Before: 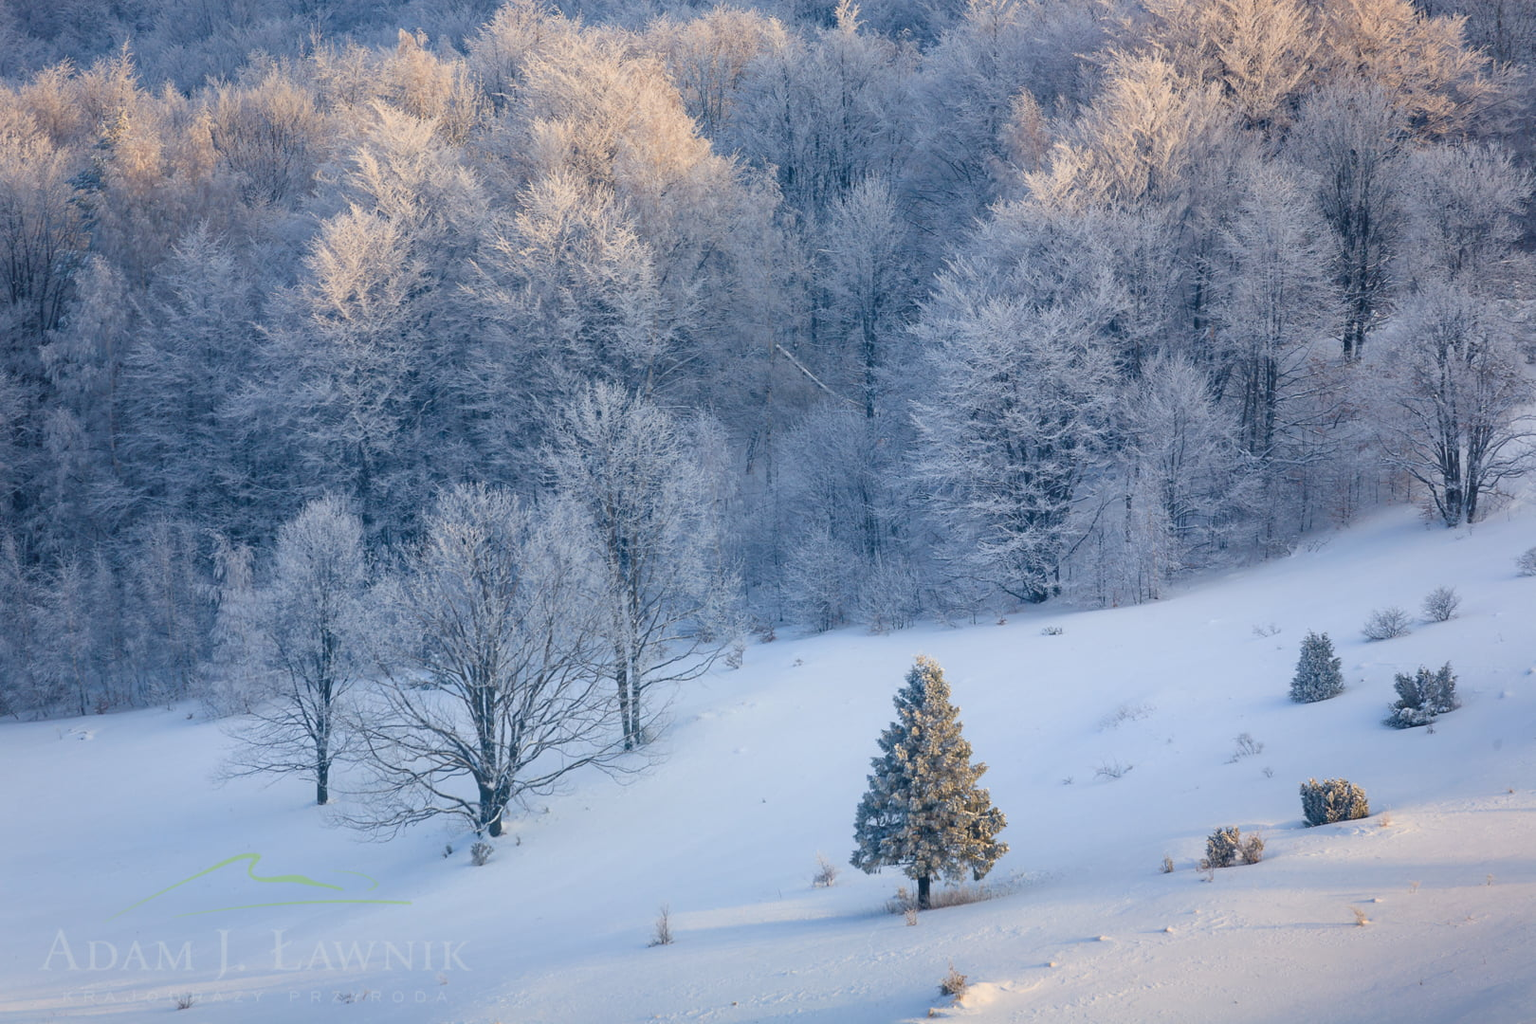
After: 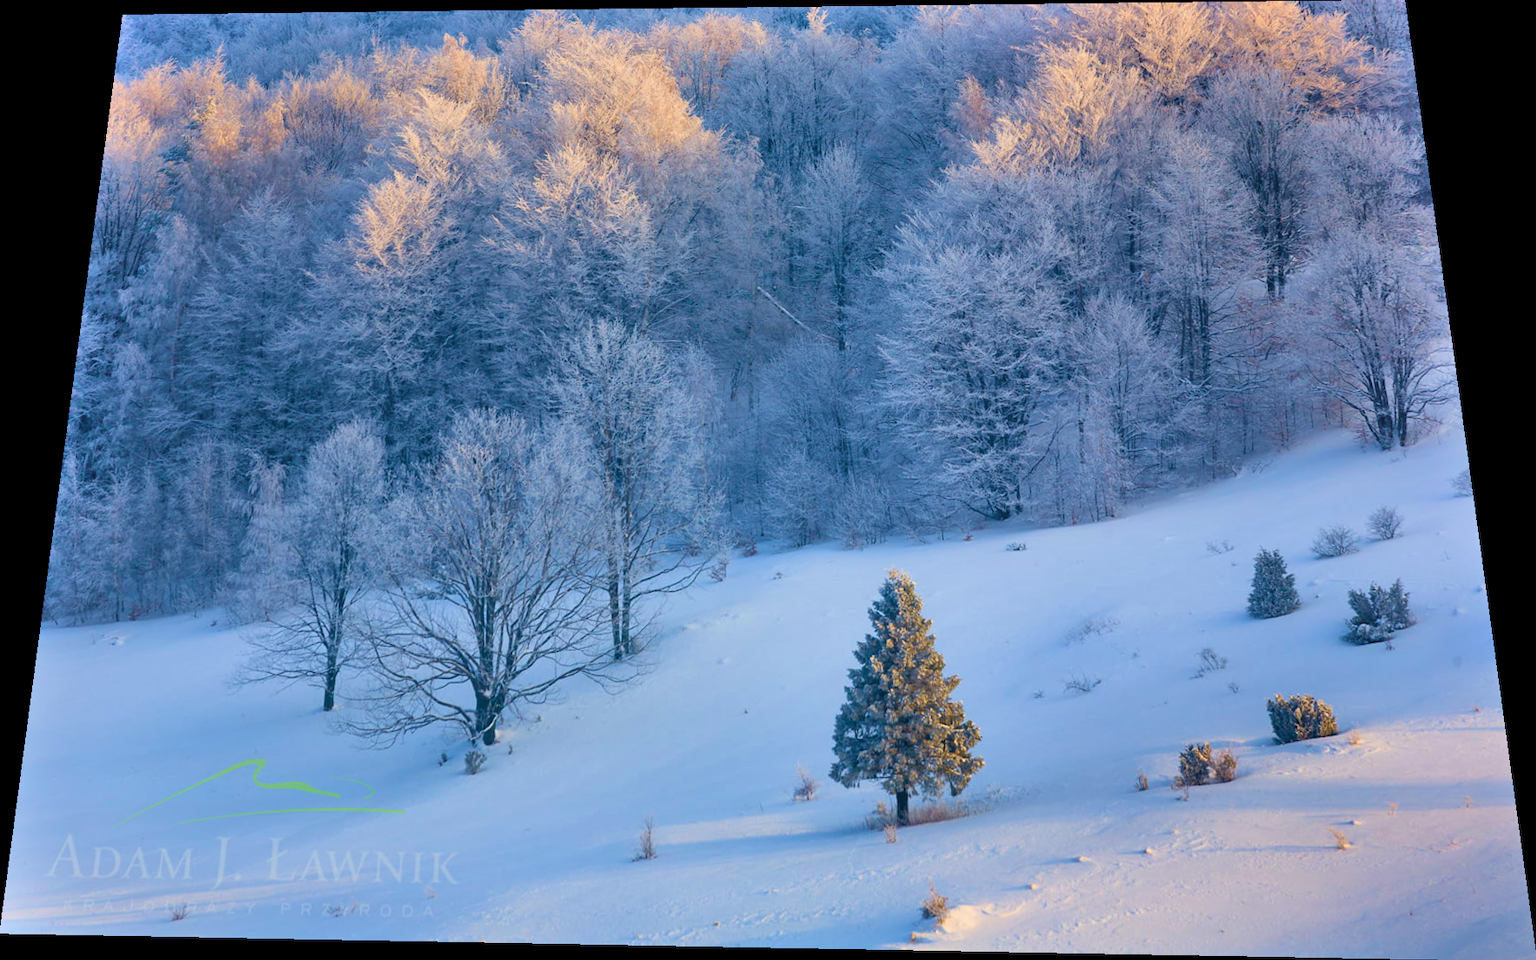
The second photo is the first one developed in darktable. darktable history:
velvia: strength 75%
shadows and highlights: shadows 60, highlights -60.23, soften with gaussian
rotate and perspective: rotation 0.128°, lens shift (vertical) -0.181, lens shift (horizontal) -0.044, shear 0.001, automatic cropping off
